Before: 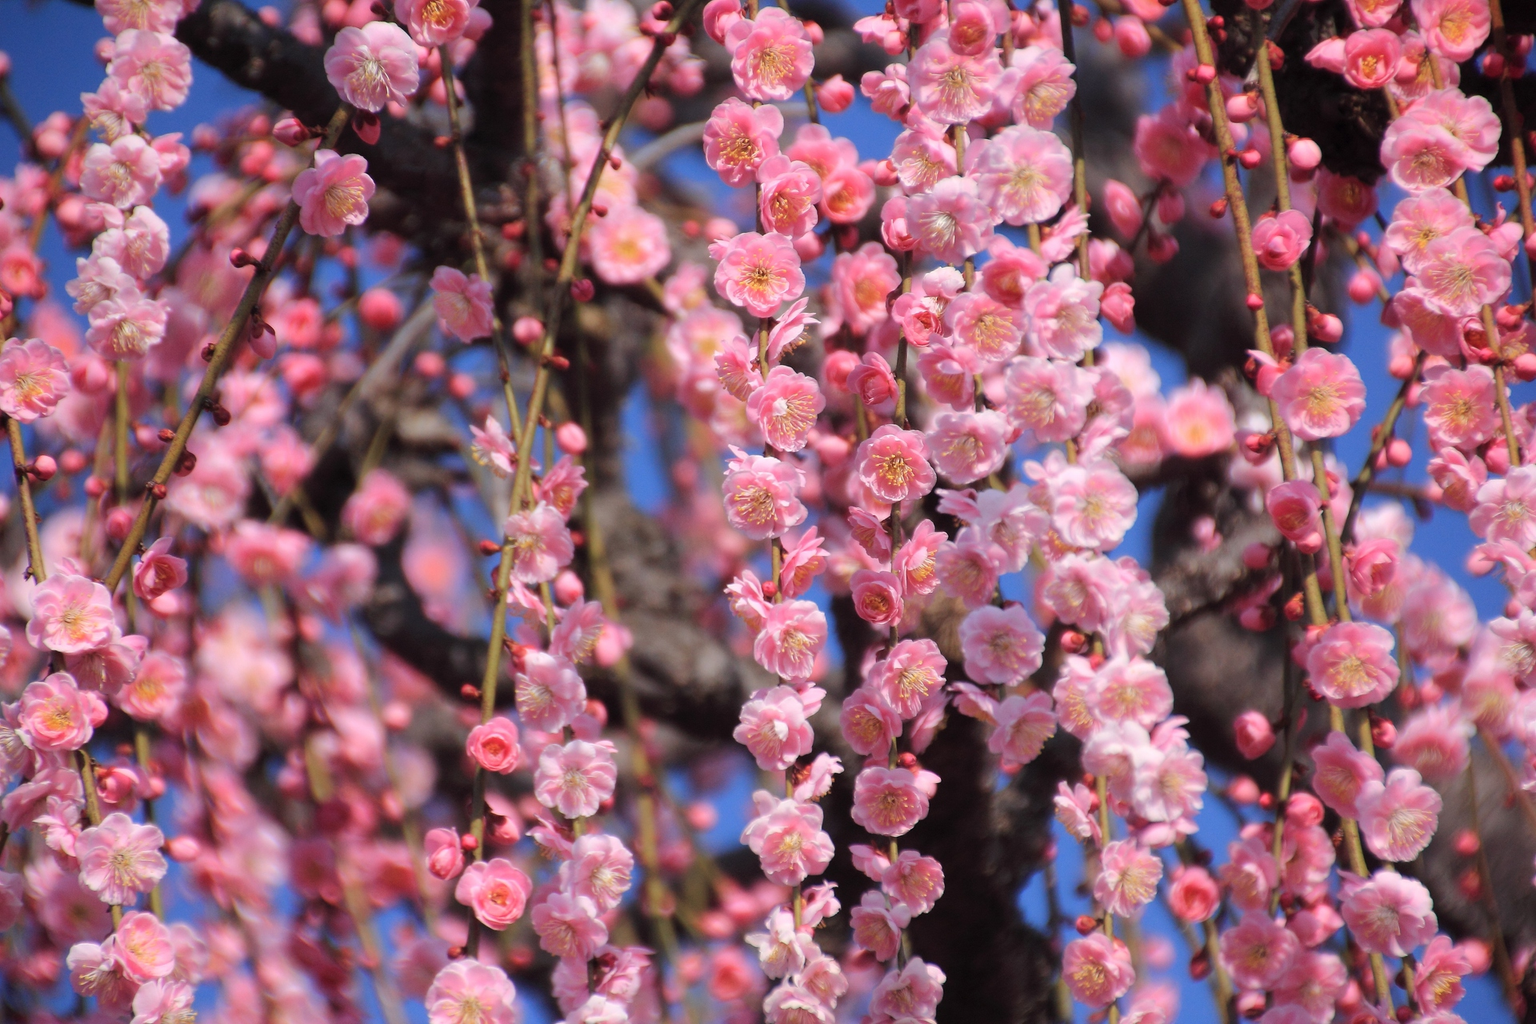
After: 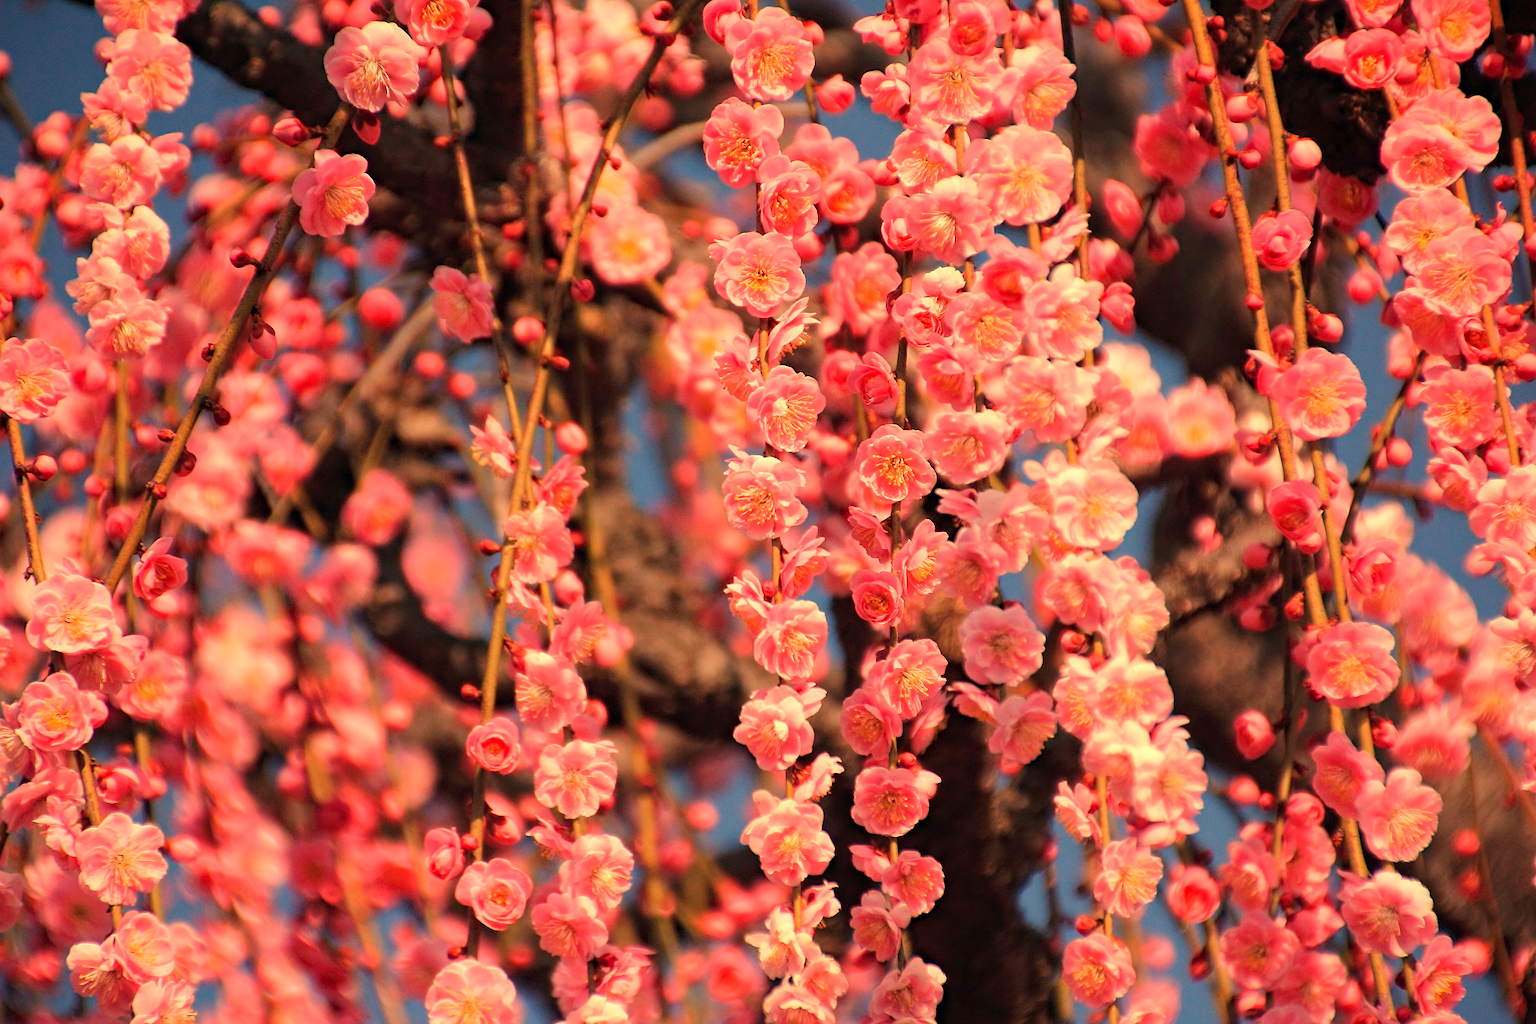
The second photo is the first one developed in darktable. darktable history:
haze removal: strength 0.29, distance 0.25, compatibility mode true, adaptive false
sharpen: amount 0.2
white balance: red 1.467, blue 0.684
